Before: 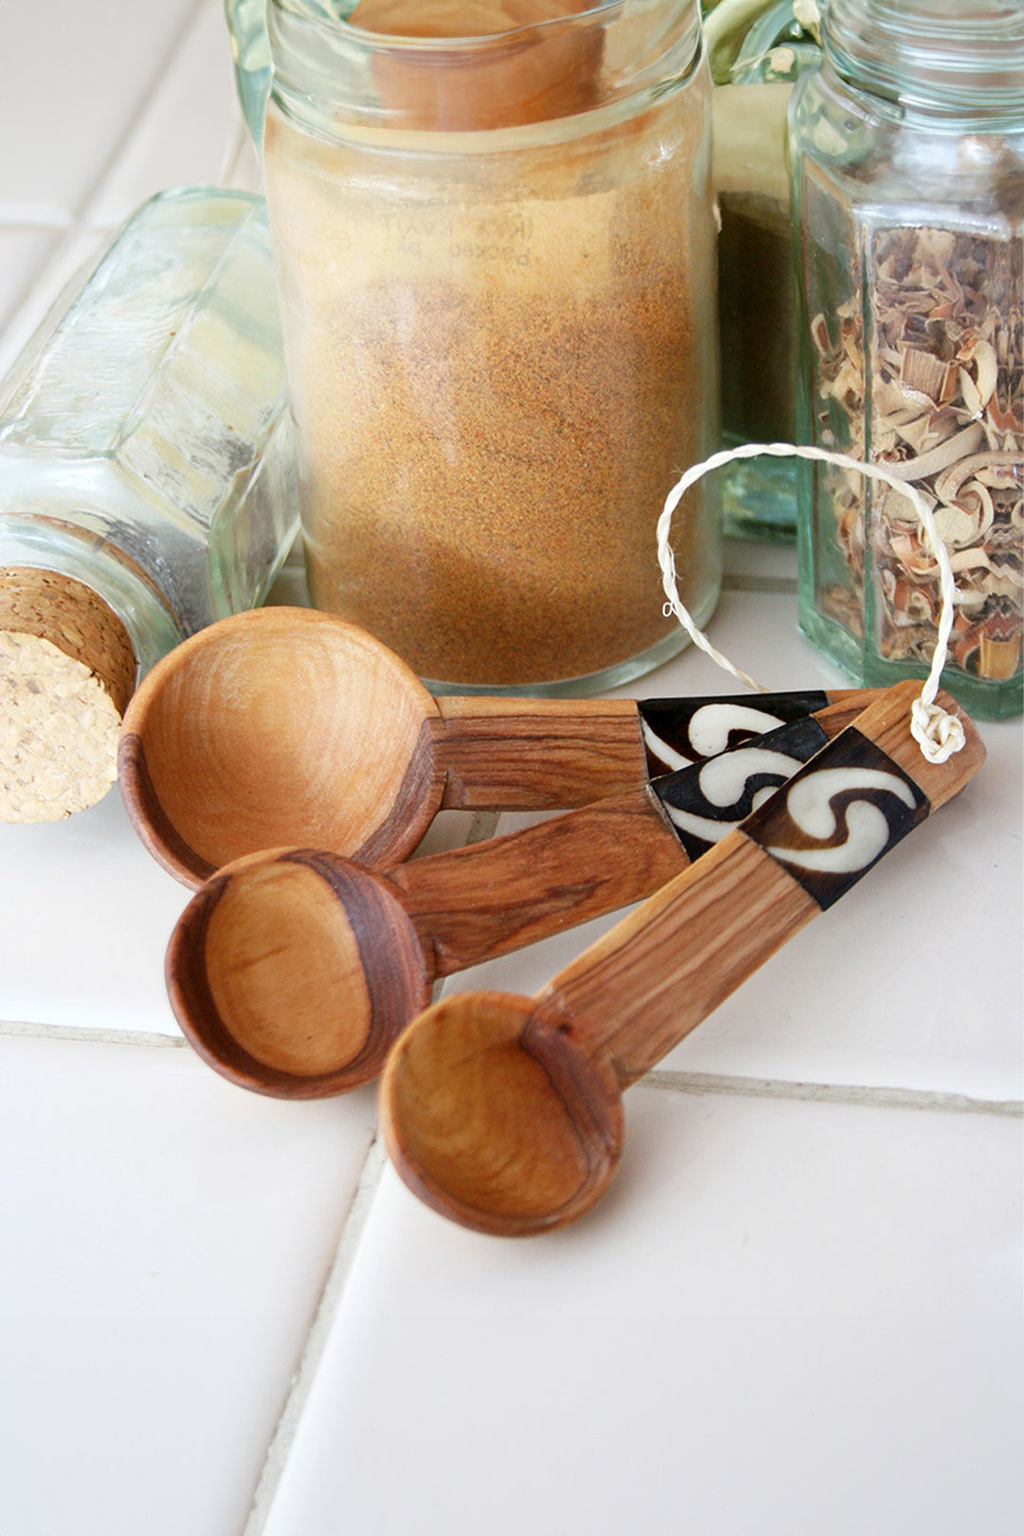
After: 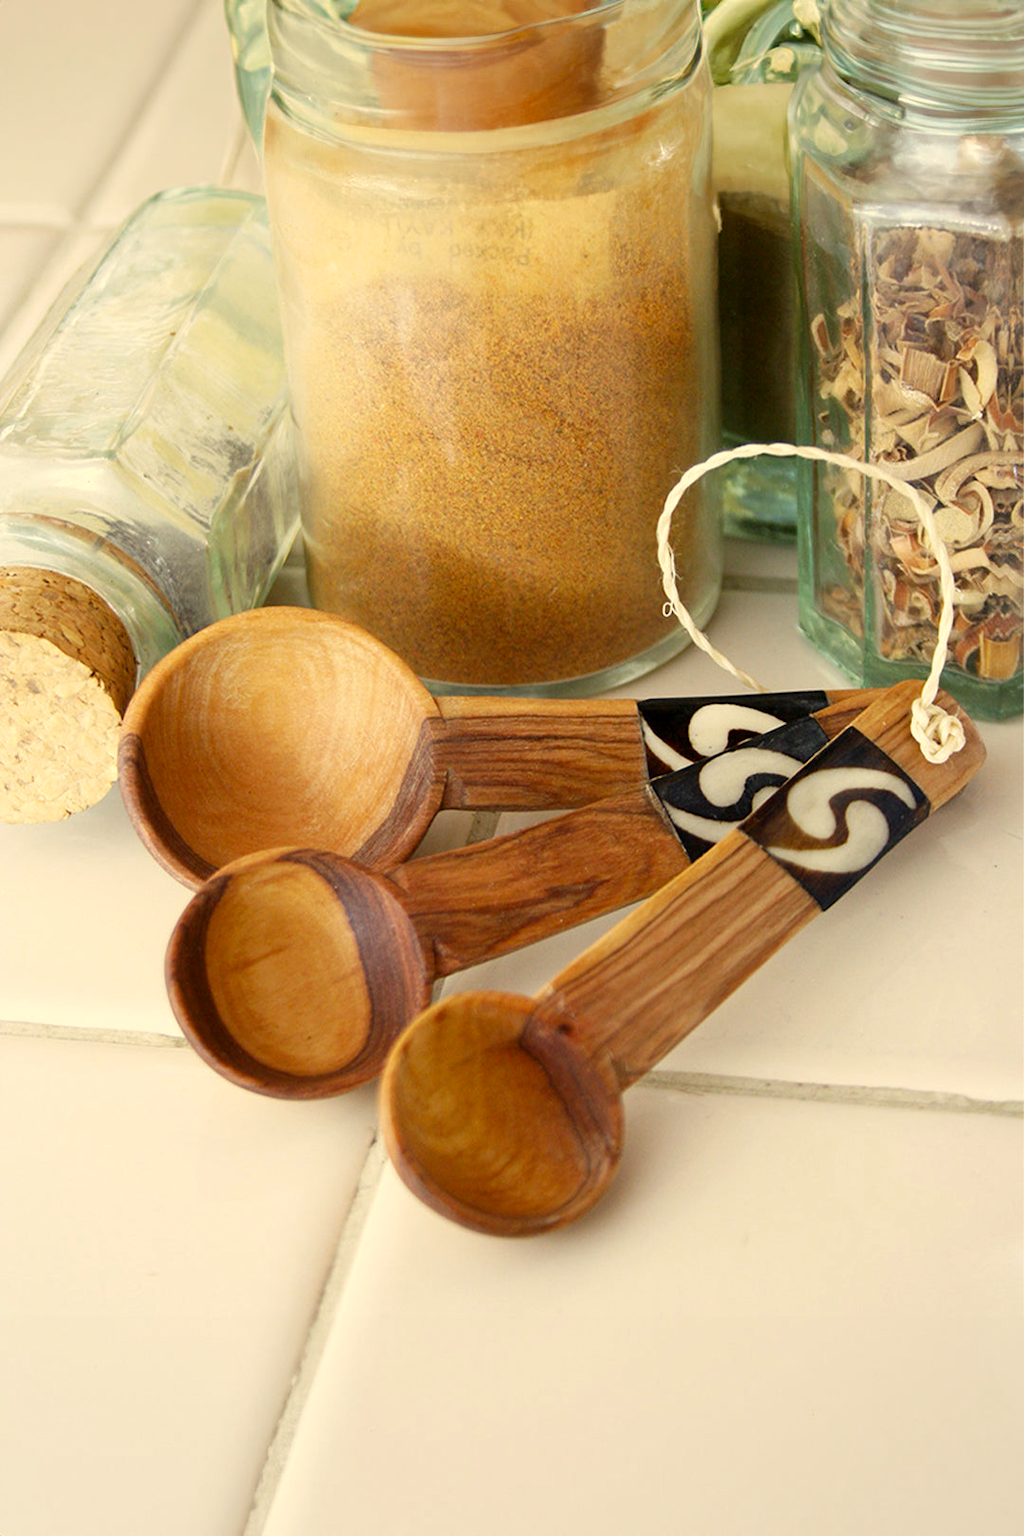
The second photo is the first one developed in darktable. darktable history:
color correction: highlights a* 2.66, highlights b* 22.86
